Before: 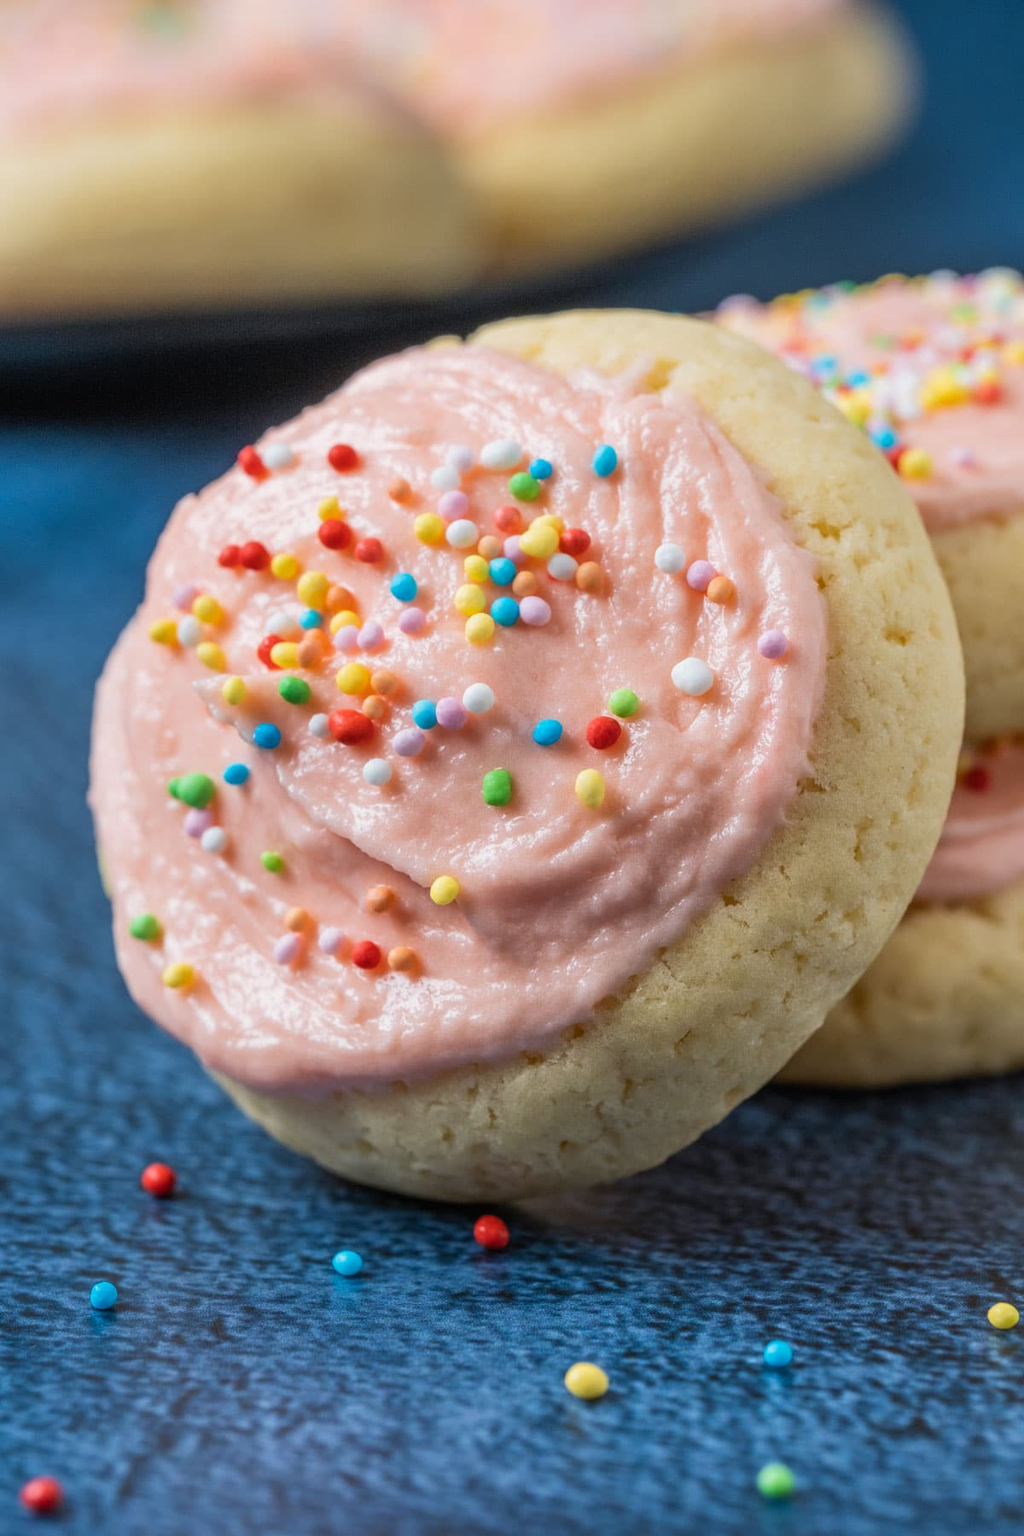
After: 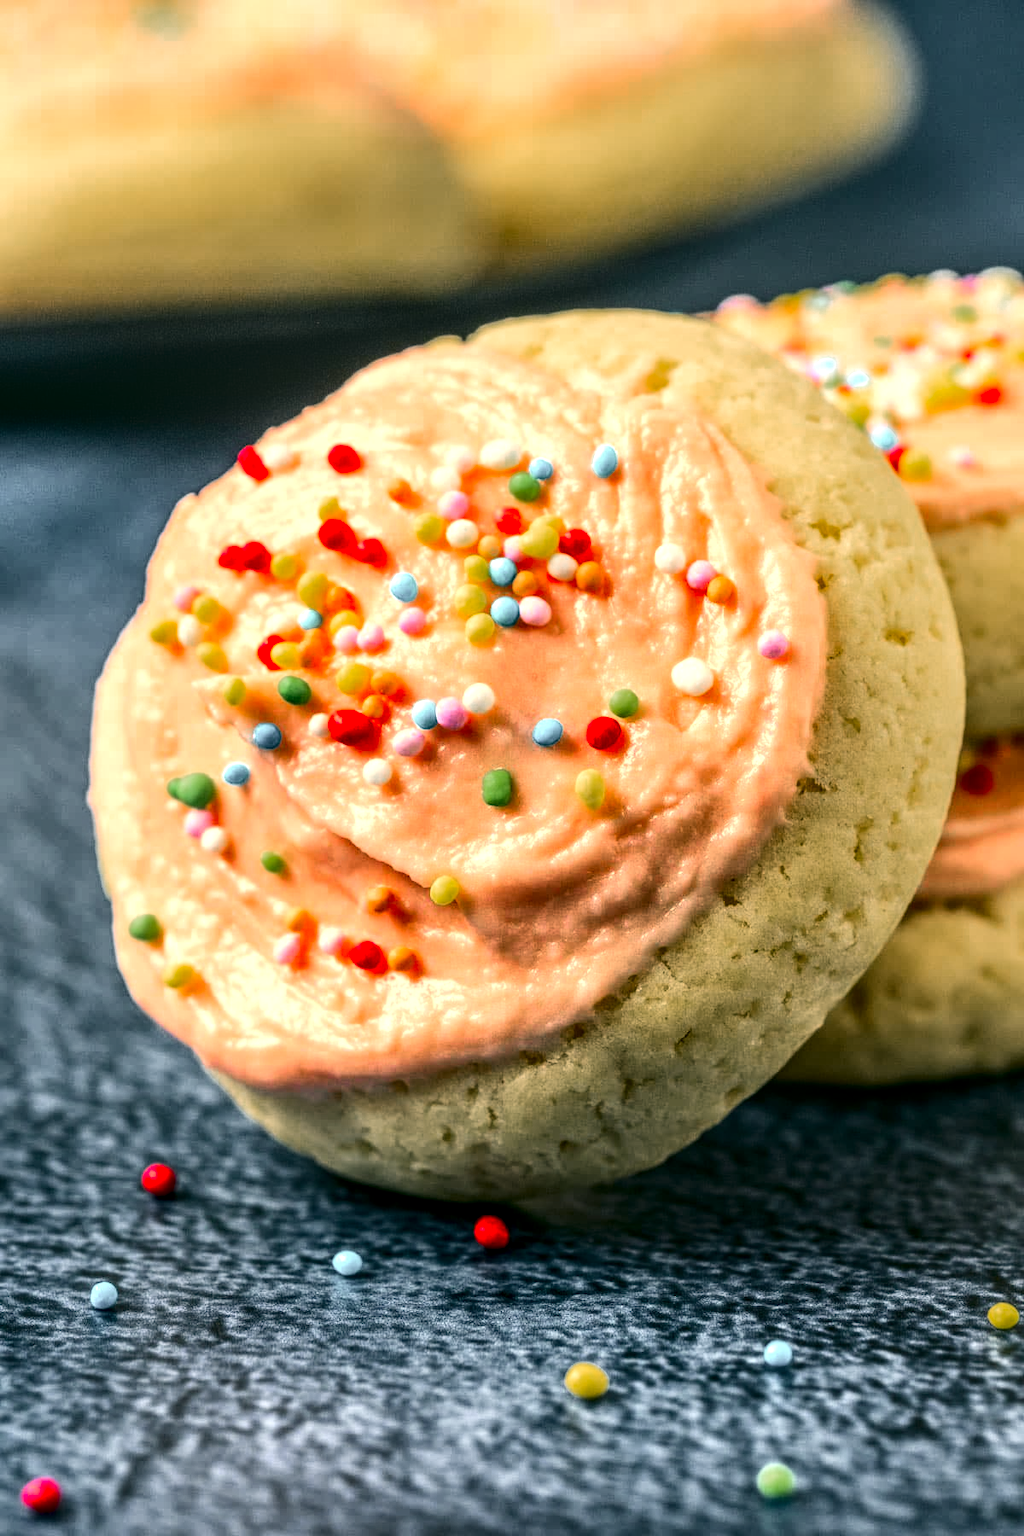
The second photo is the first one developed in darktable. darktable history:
exposure: exposure 1.061 EV, compensate highlight preservation false
contrast brightness saturation: contrast 0.24, brightness -0.24, saturation 0.14
color zones: curves: ch0 [(0, 0.48) (0.209, 0.398) (0.305, 0.332) (0.429, 0.493) (0.571, 0.5) (0.714, 0.5) (0.857, 0.5) (1, 0.48)]; ch1 [(0, 0.736) (0.143, 0.625) (0.225, 0.371) (0.429, 0.256) (0.571, 0.241) (0.714, 0.213) (0.857, 0.48) (1, 0.736)]; ch2 [(0, 0.448) (0.143, 0.498) (0.286, 0.5) (0.429, 0.5) (0.571, 0.5) (0.714, 0.5) (0.857, 0.5) (1, 0.448)]
color correction: highlights a* 5.3, highlights b* 24.26, shadows a* -15.58, shadows b* 4.02
local contrast: detail 130%
